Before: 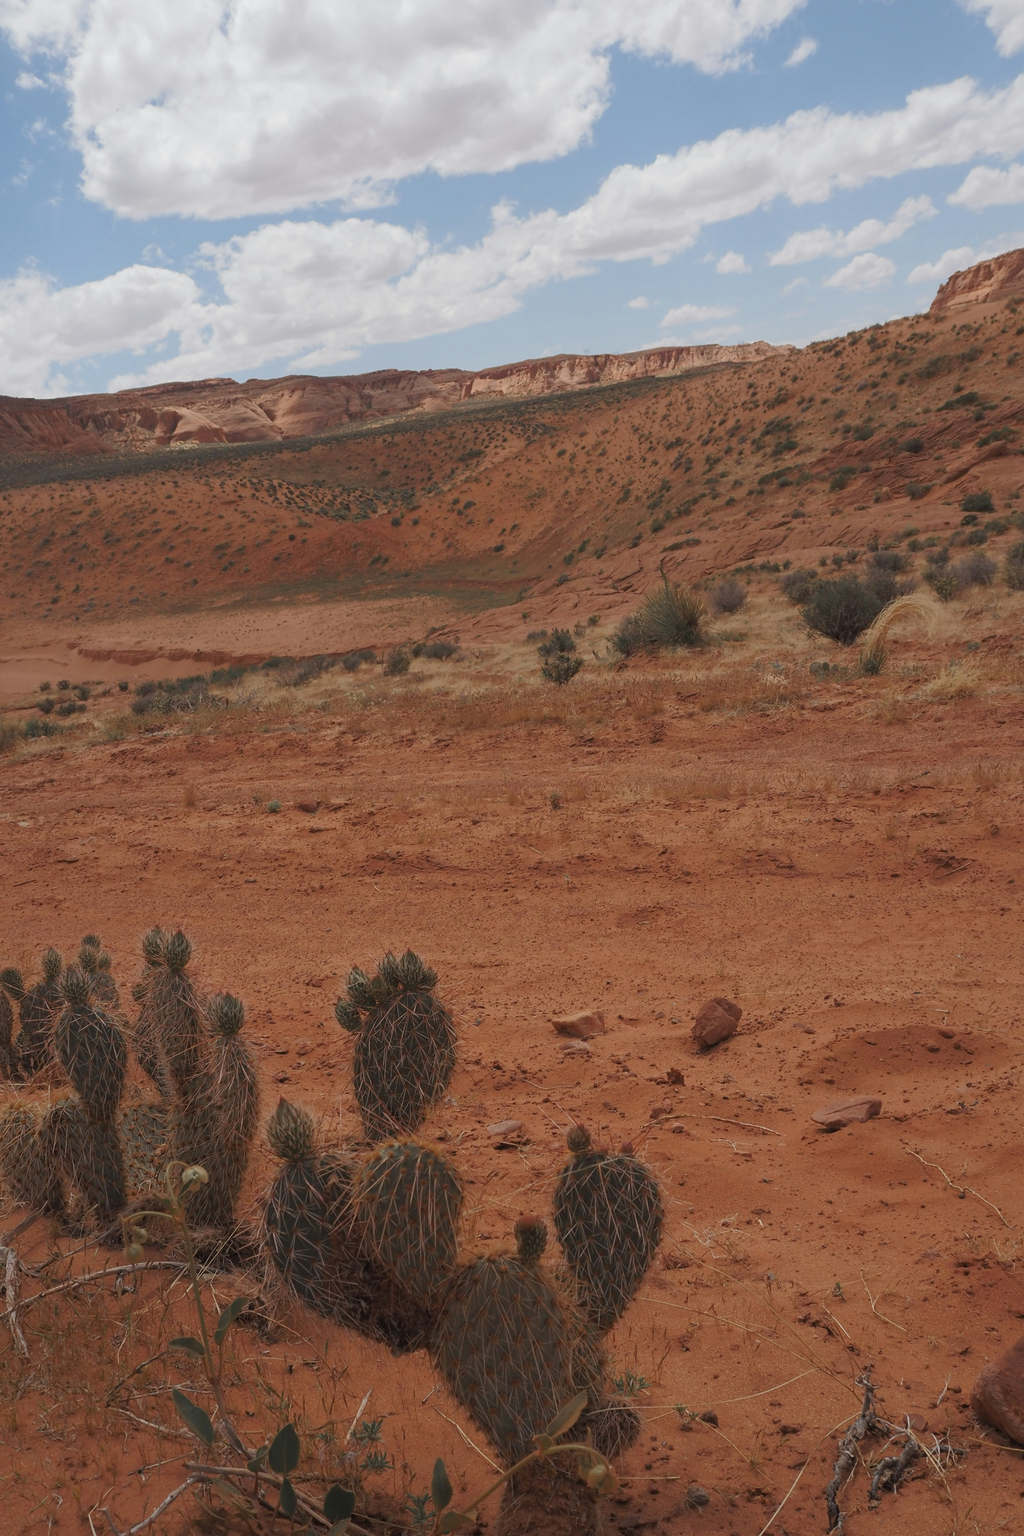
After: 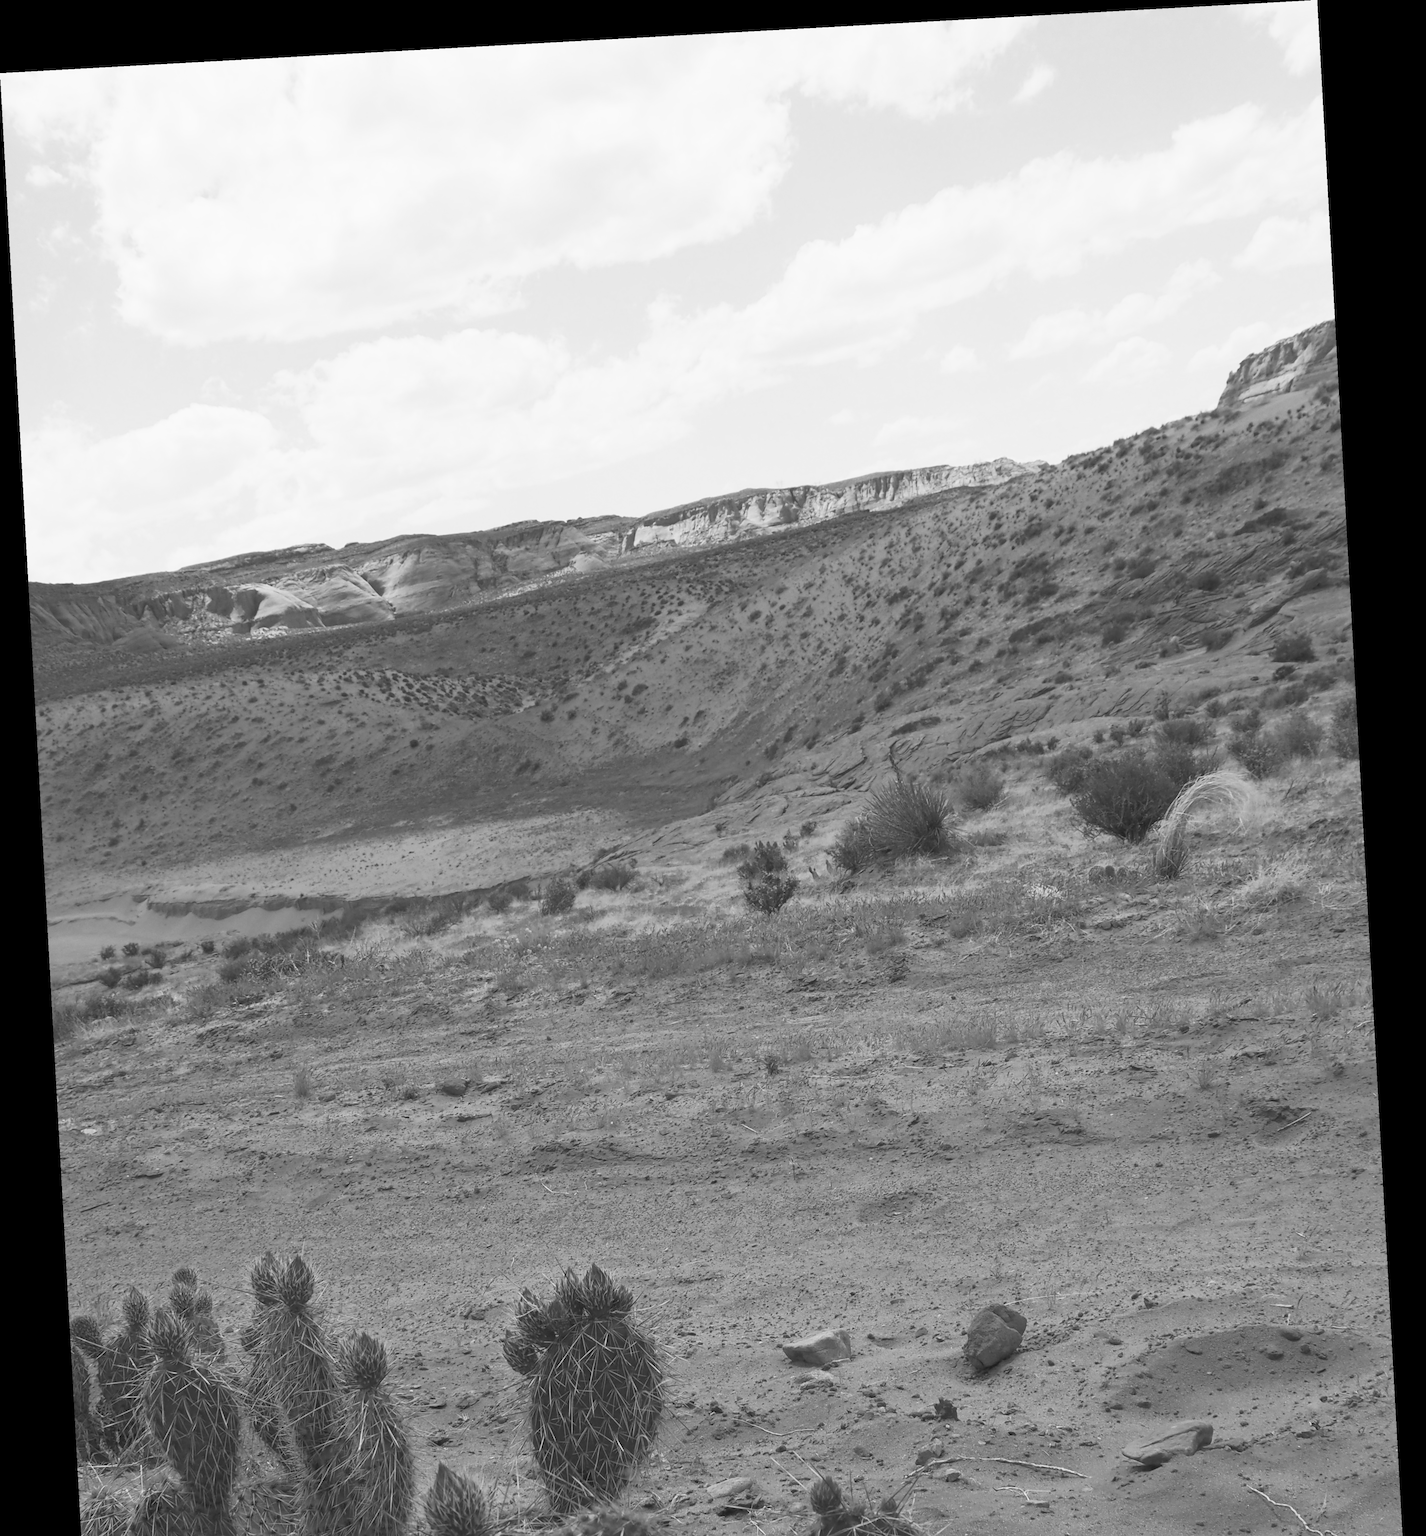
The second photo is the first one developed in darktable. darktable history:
crop: bottom 24.988%
color calibration: output gray [0.23, 0.37, 0.4, 0], gray › normalize channels true, illuminant same as pipeline (D50), adaptation XYZ, x 0.346, y 0.359, gamut compression 0
rotate and perspective: rotation -3.18°, automatic cropping off
contrast brightness saturation: contrast 0.43, brightness 0.56, saturation -0.19
